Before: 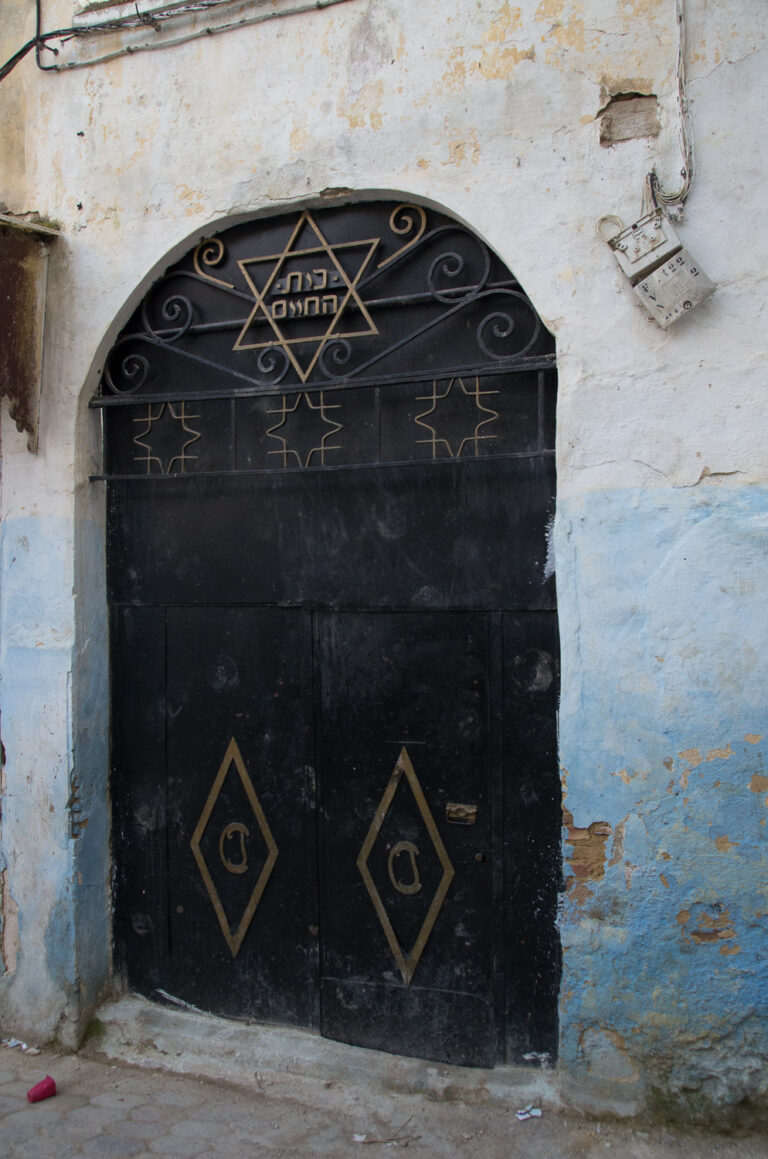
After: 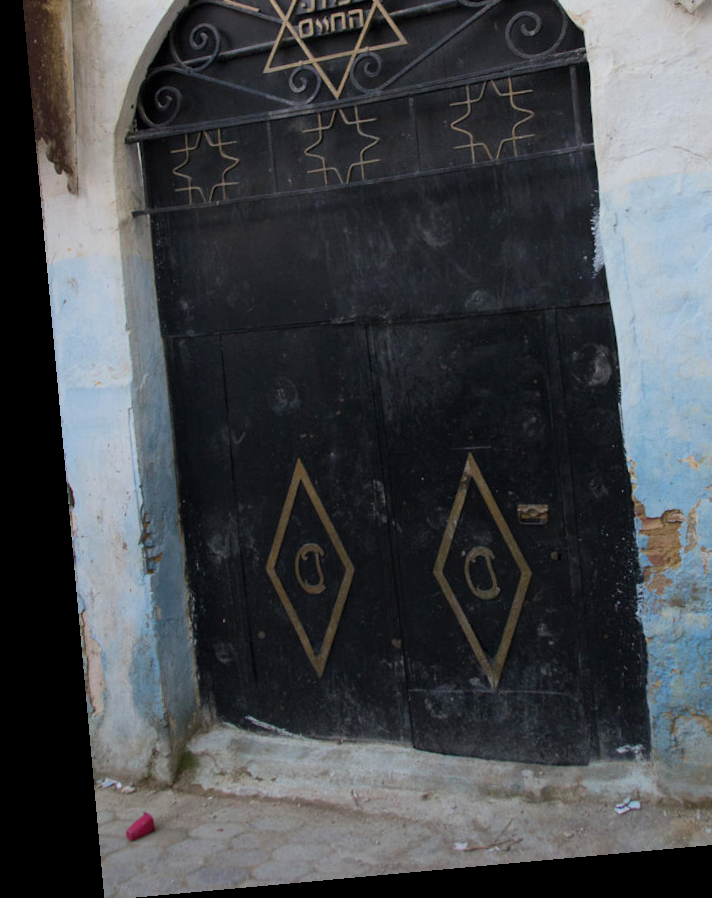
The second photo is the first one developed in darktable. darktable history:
crop: top 26.531%, right 17.959%
rotate and perspective: rotation -5.2°, automatic cropping off
base curve: curves: ch0 [(0, 0) (0.262, 0.32) (0.722, 0.705) (1, 1)]
